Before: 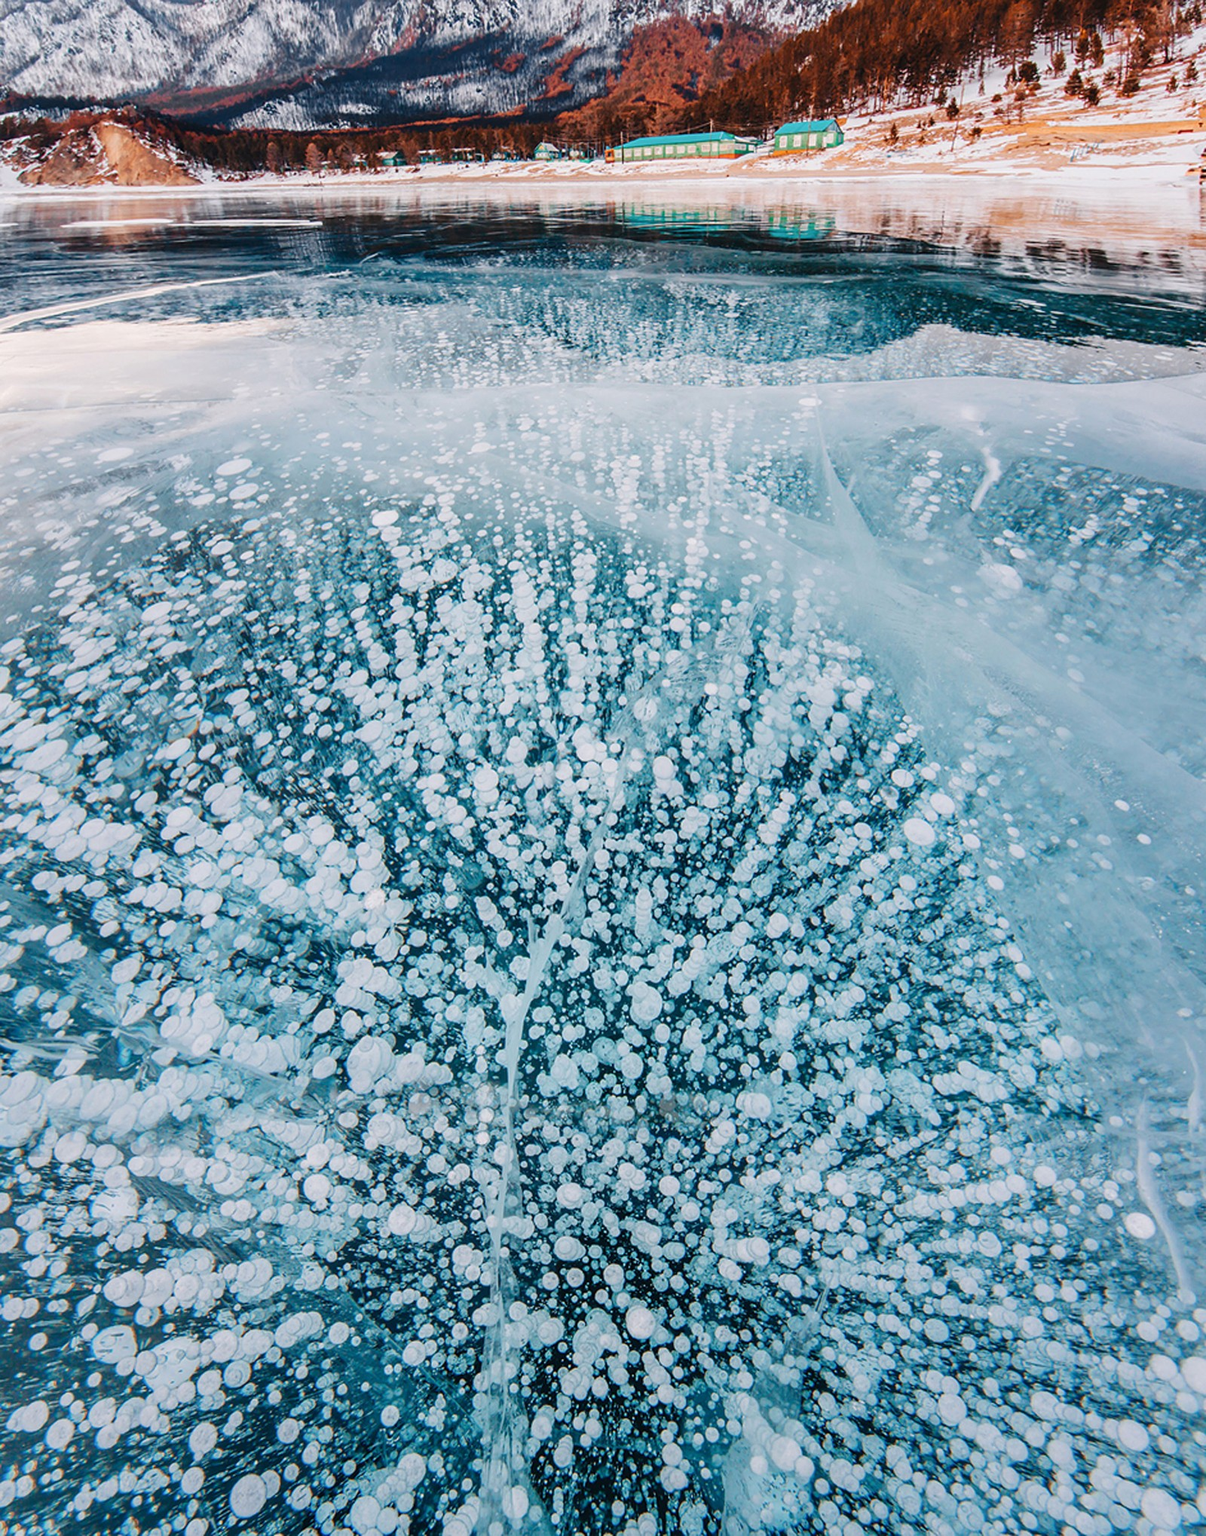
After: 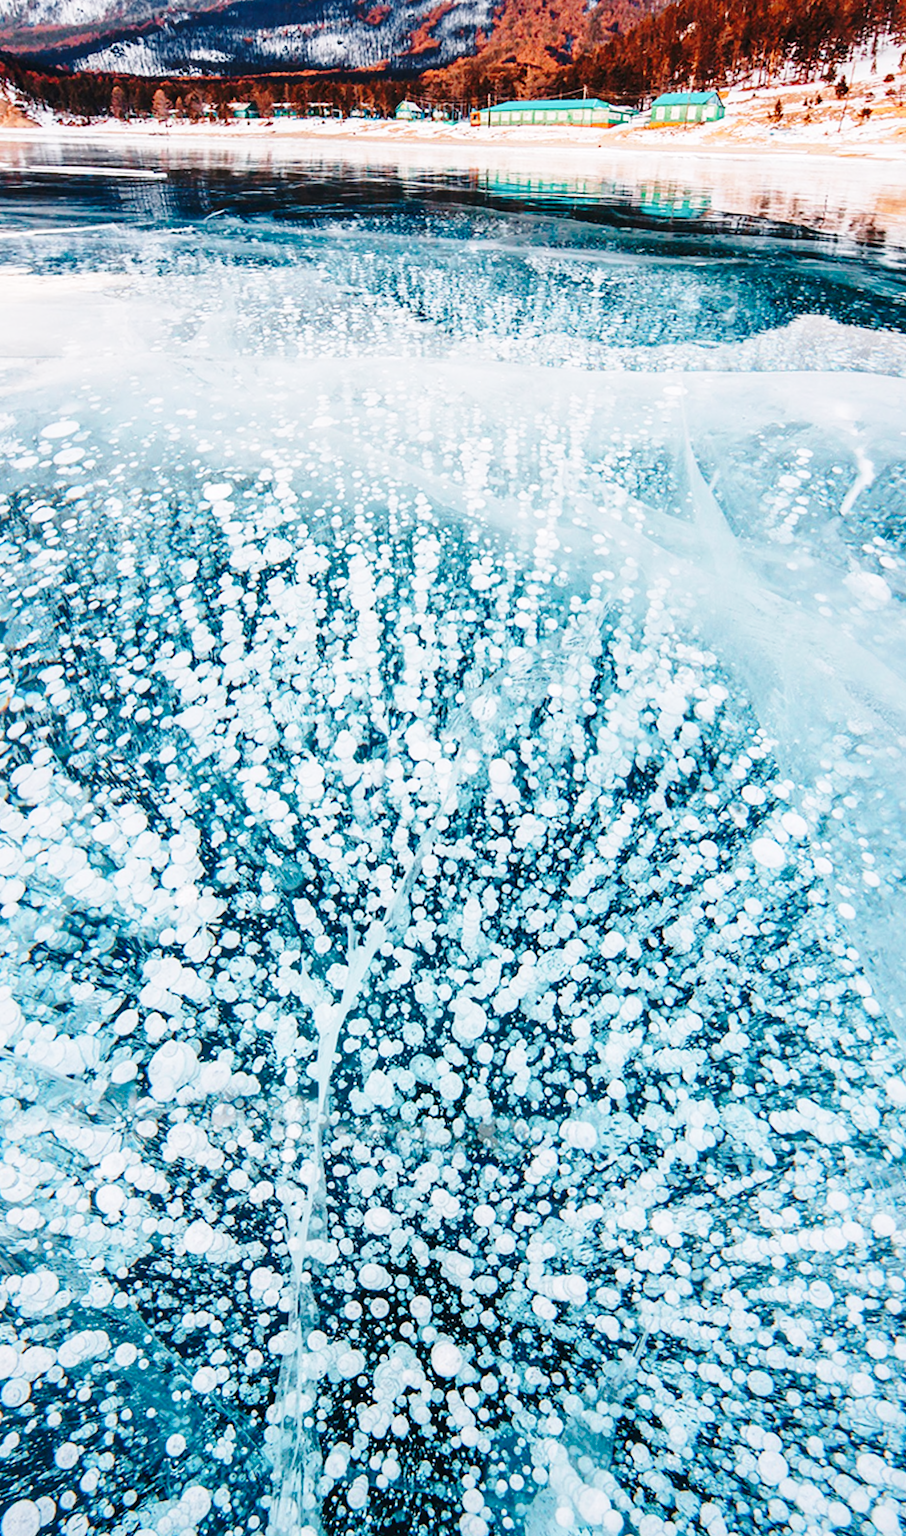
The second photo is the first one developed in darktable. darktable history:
local contrast: mode bilateral grid, contrast 20, coarseness 50, detail 119%, midtone range 0.2
base curve: curves: ch0 [(0, 0) (0.028, 0.03) (0.121, 0.232) (0.46, 0.748) (0.859, 0.968) (1, 1)], preserve colors none
crop and rotate: angle -2.84°, left 13.908%, top 0.037%, right 10.961%, bottom 0.067%
